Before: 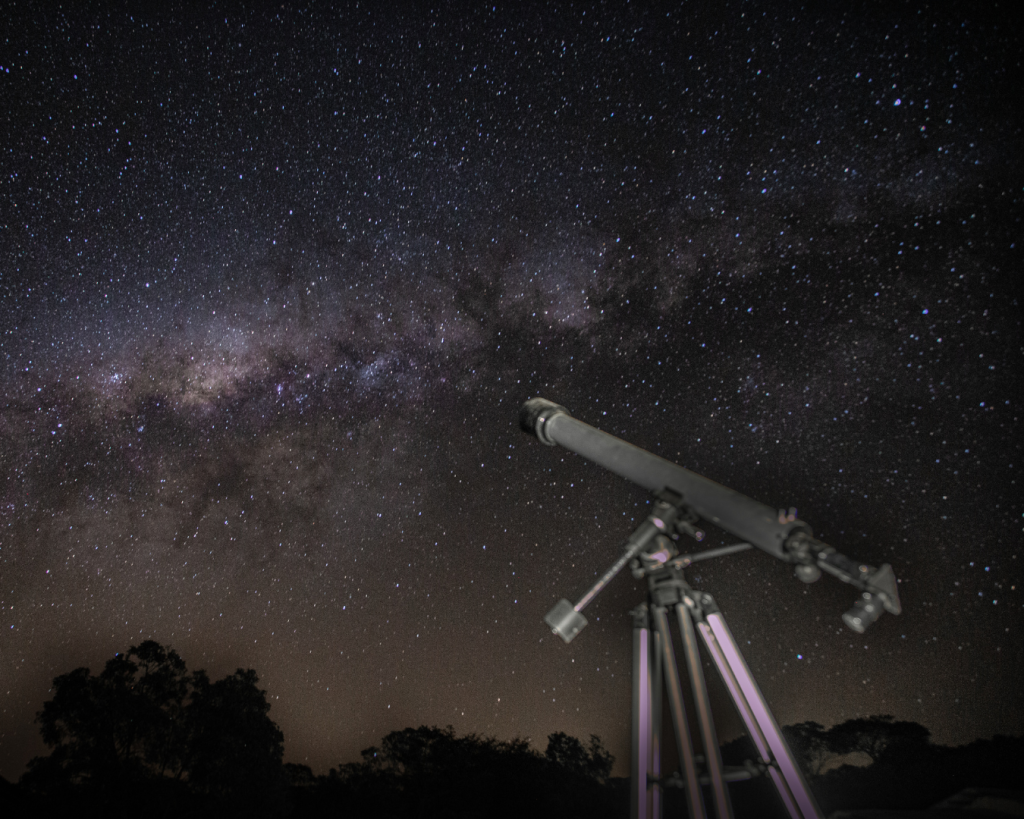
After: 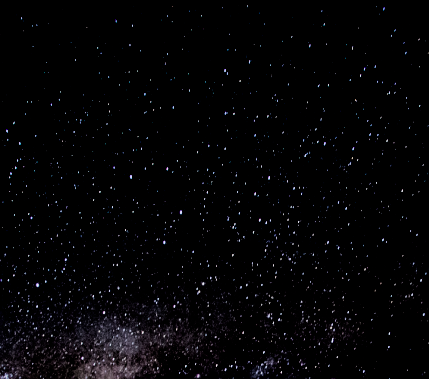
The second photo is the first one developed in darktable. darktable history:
filmic rgb: black relative exposure -5 EV, hardness 2.88, contrast 1.4, highlights saturation mix -30%
crop and rotate: left 10.817%, top 0.062%, right 47.194%, bottom 53.626%
sharpen: on, module defaults
exposure: black level correction 0.046, exposure -0.228 EV, compensate highlight preservation false
